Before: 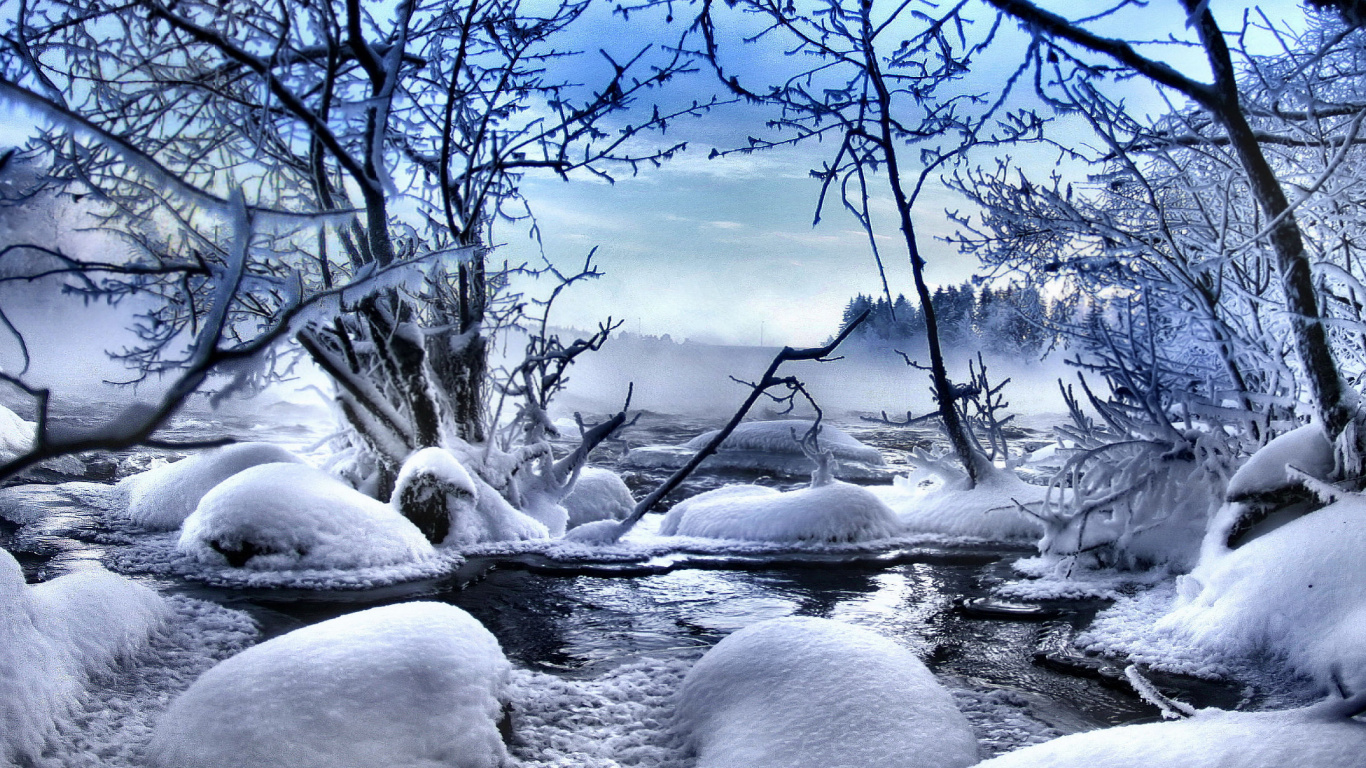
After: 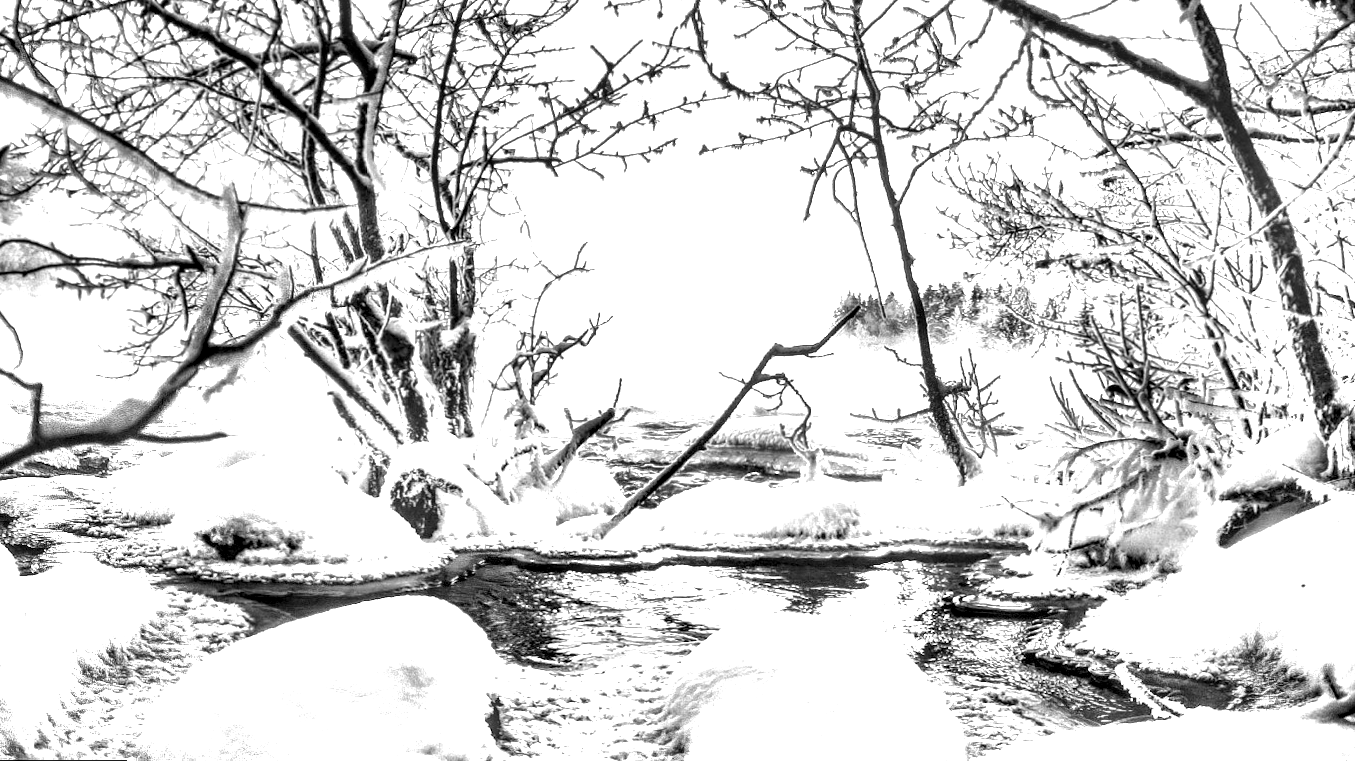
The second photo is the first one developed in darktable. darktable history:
monochrome: on, module defaults
color correction: highlights a* -0.482, highlights b* 0.161, shadows a* 4.66, shadows b* 20.72
rotate and perspective: rotation 0.192°, lens shift (horizontal) -0.015, crop left 0.005, crop right 0.996, crop top 0.006, crop bottom 0.99
local contrast: highlights 20%, detail 197%
color balance rgb: shadows lift › luminance 0.49%, shadows lift › chroma 6.83%, shadows lift › hue 300.29°, power › hue 208.98°, highlights gain › luminance 20.24%, highlights gain › chroma 2.73%, highlights gain › hue 173.85°, perceptual saturation grading › global saturation 18.05%
white balance: red 1.009, blue 0.985
exposure: exposure 2 EV, compensate highlight preservation false
